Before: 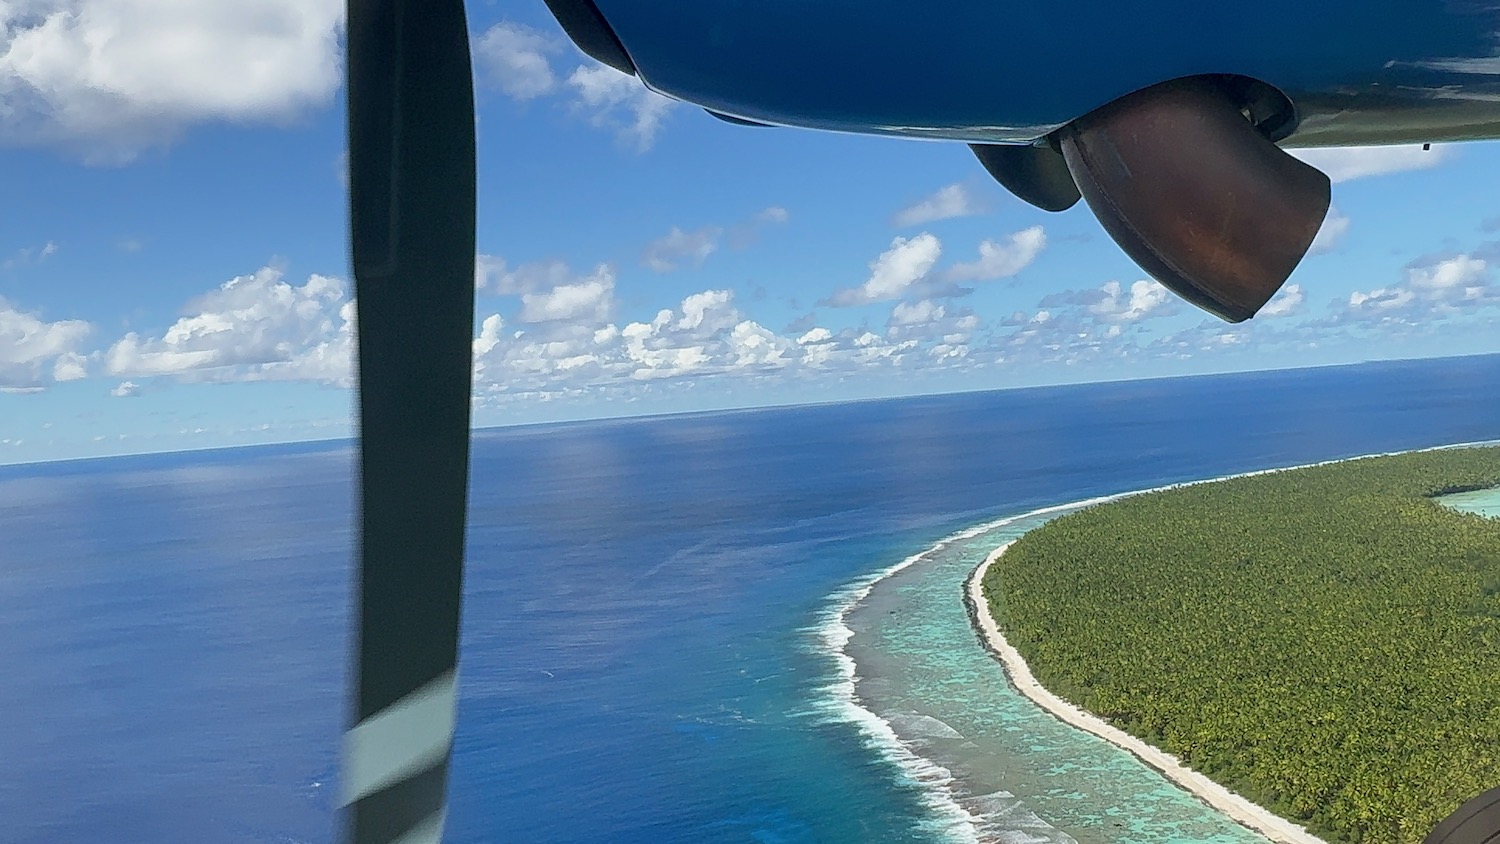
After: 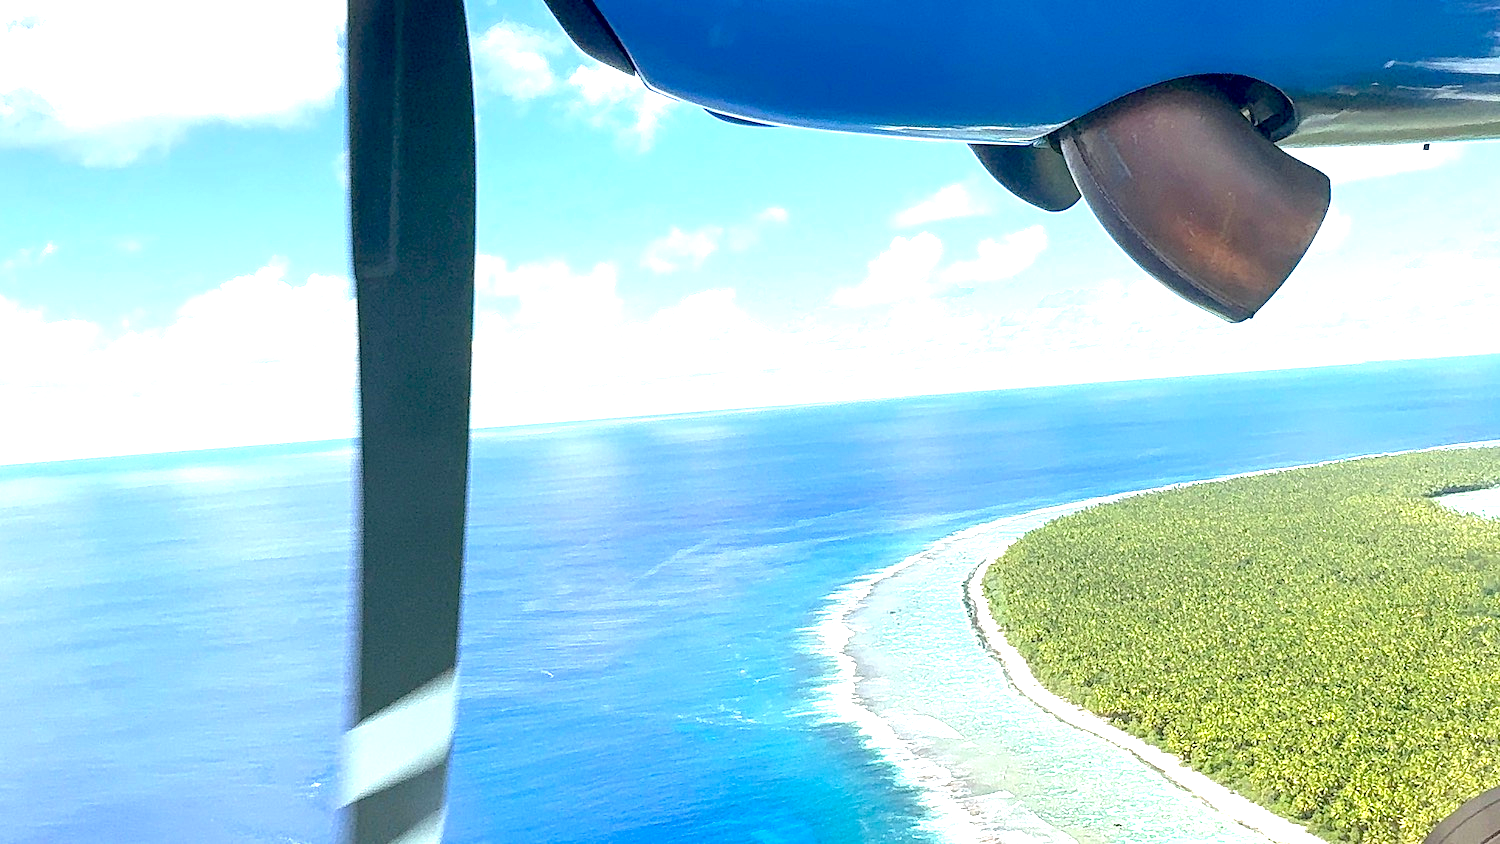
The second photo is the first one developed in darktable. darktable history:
exposure: black level correction 0, exposure 1.922 EV, compensate highlight preservation false
